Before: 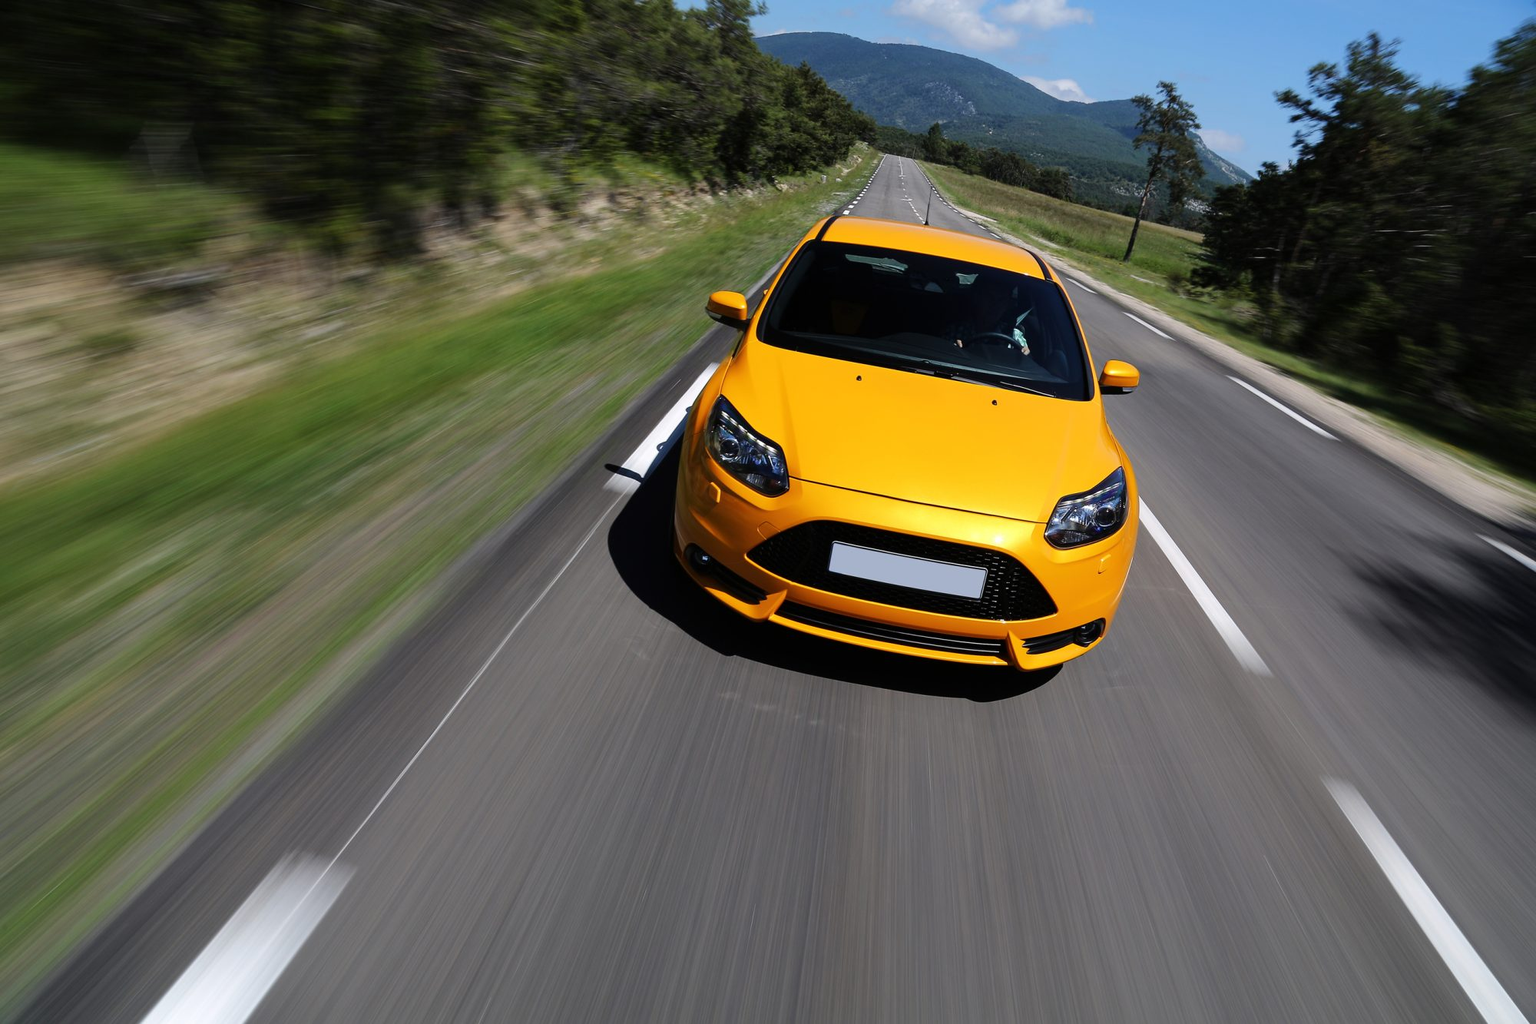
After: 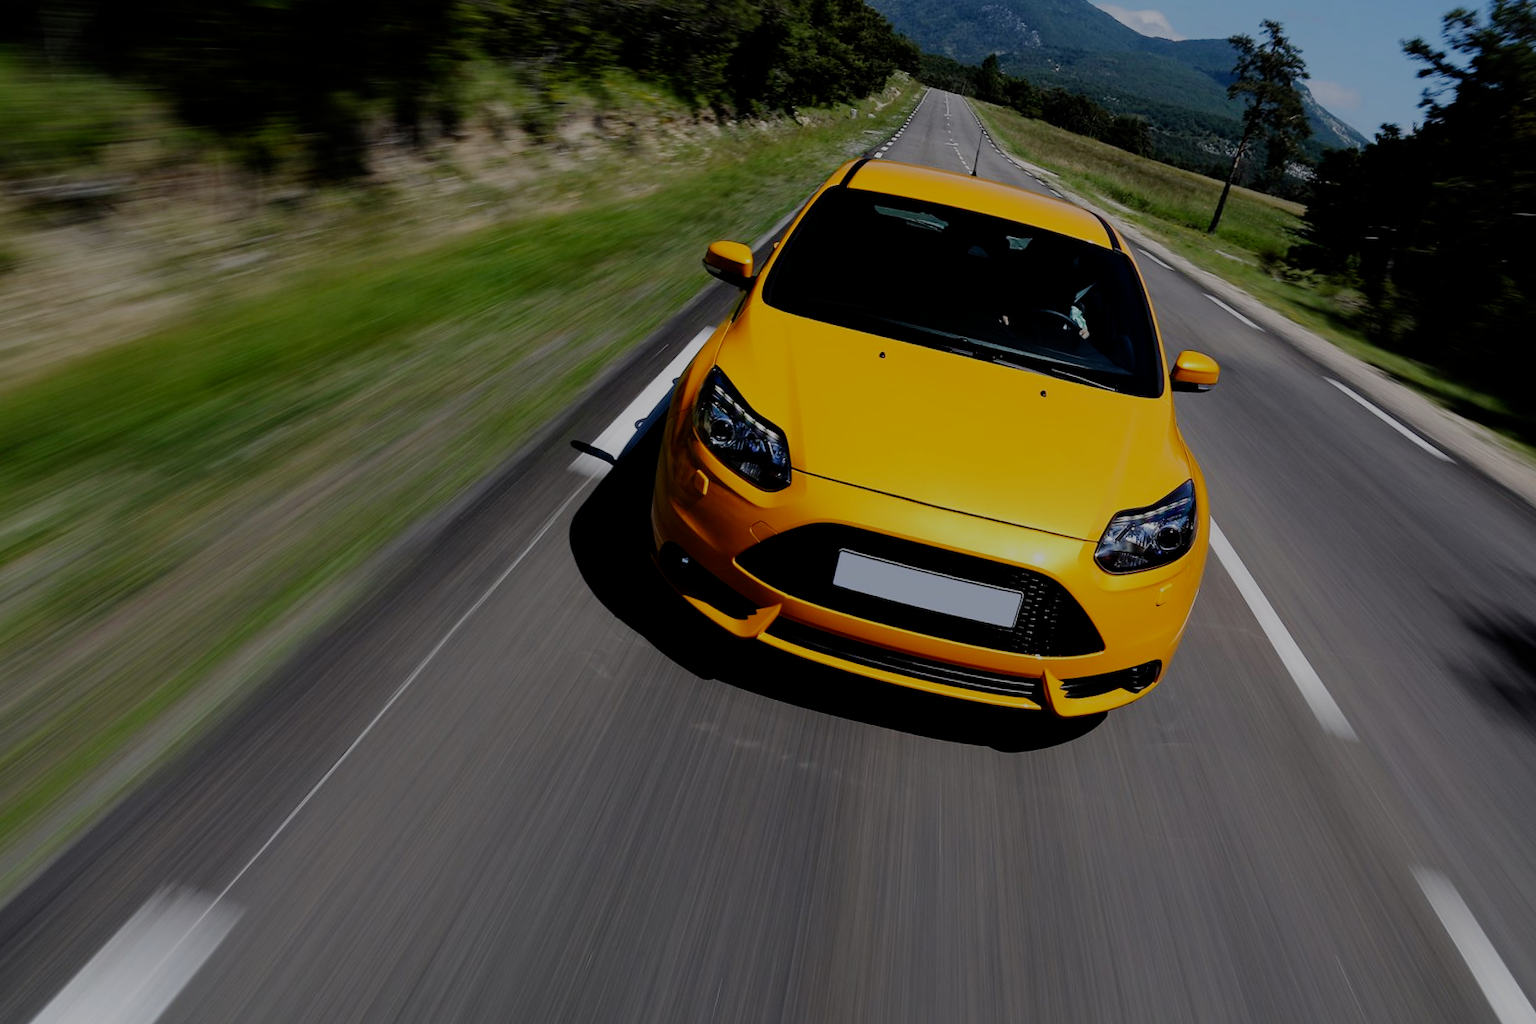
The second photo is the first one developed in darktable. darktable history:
crop and rotate: angle -3.27°, left 5.211%, top 5.211%, right 4.607%, bottom 4.607%
filmic rgb: middle gray luminance 30%, black relative exposure -9 EV, white relative exposure 7 EV, threshold 6 EV, target black luminance 0%, hardness 2.94, latitude 2.04%, contrast 0.963, highlights saturation mix 5%, shadows ↔ highlights balance 12.16%, add noise in highlights 0, preserve chrominance no, color science v3 (2019), use custom middle-gray values true, iterations of high-quality reconstruction 0, contrast in highlights soft, enable highlight reconstruction true
